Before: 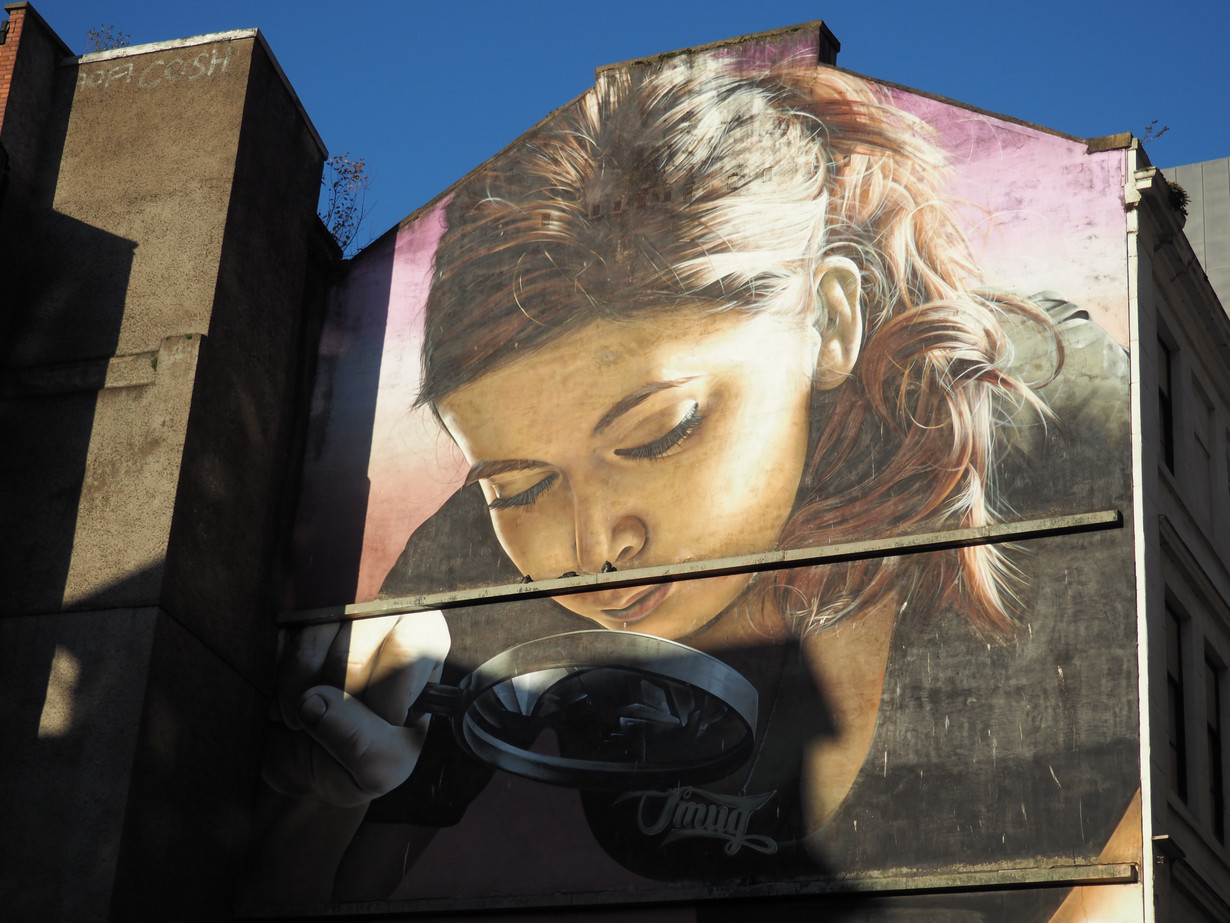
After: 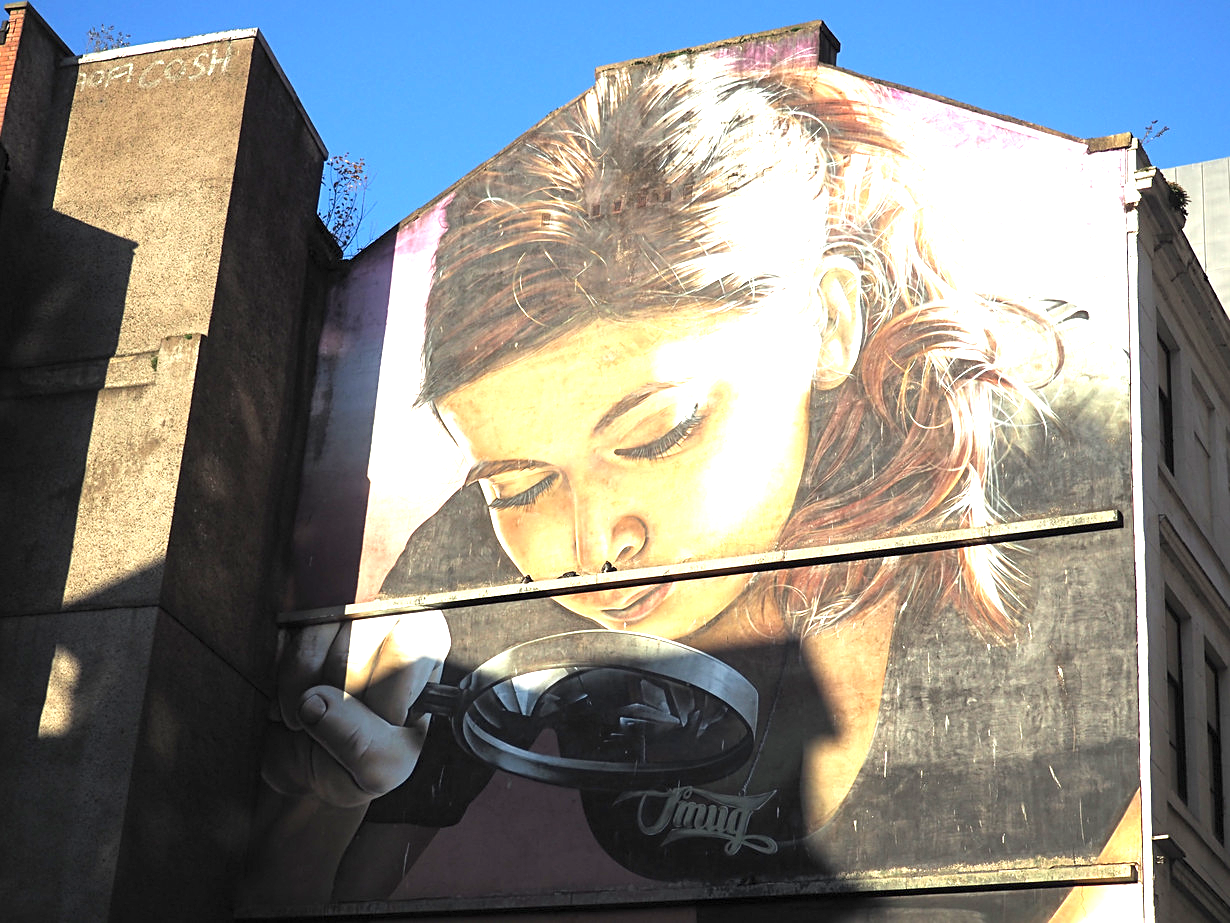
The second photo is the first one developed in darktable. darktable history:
sharpen: on, module defaults
exposure: black level correction 0, exposure 1.63 EV, compensate highlight preservation false
